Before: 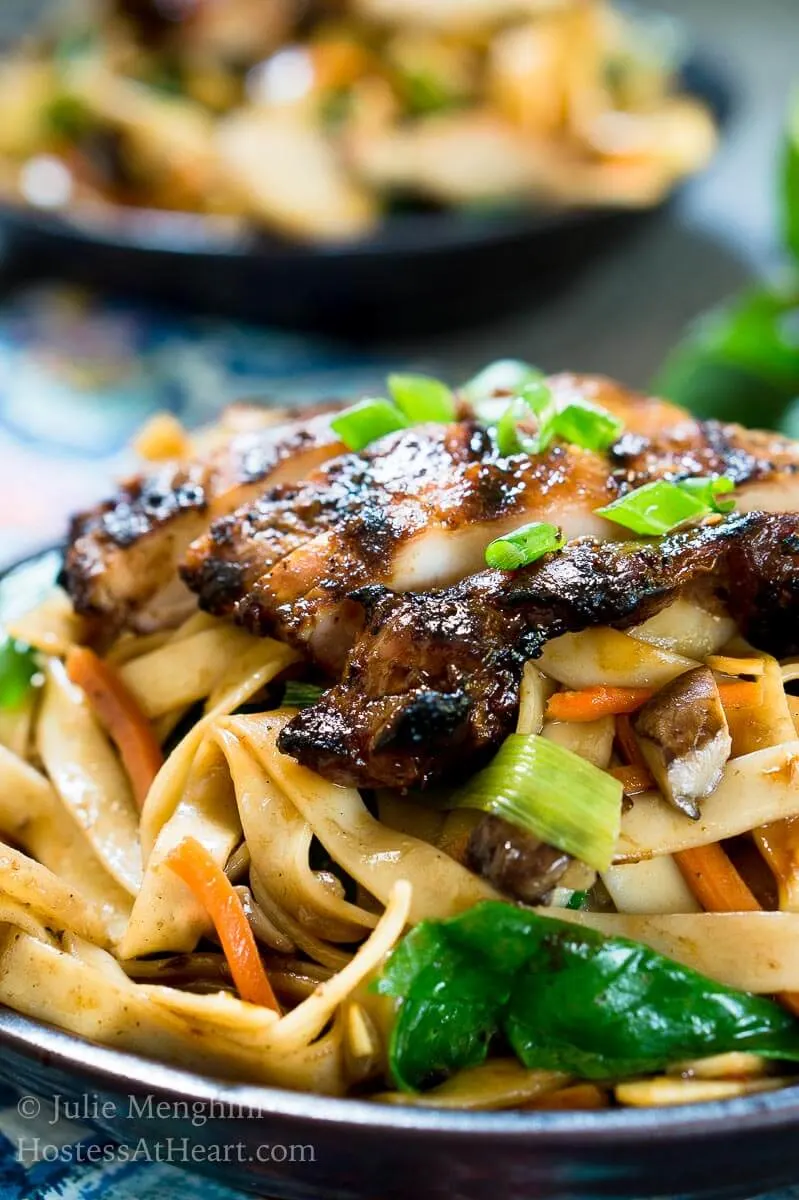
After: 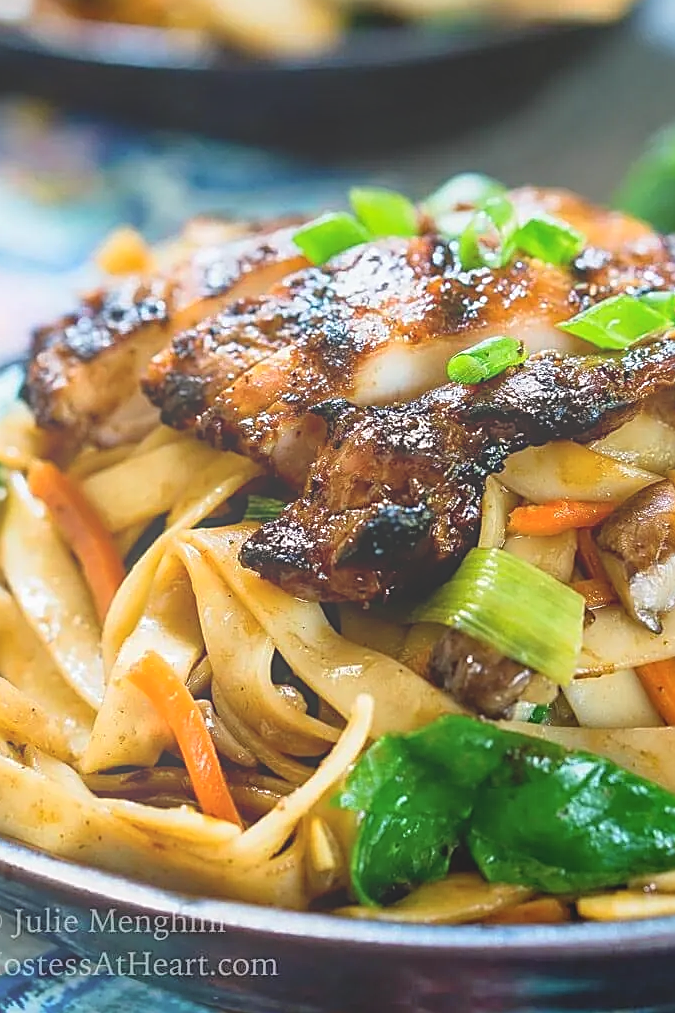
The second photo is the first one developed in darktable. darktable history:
bloom: size 40%
shadows and highlights: soften with gaussian
local contrast: detail 110%
sharpen: amount 0.75
crop and rotate: left 4.842%, top 15.51%, right 10.668%
